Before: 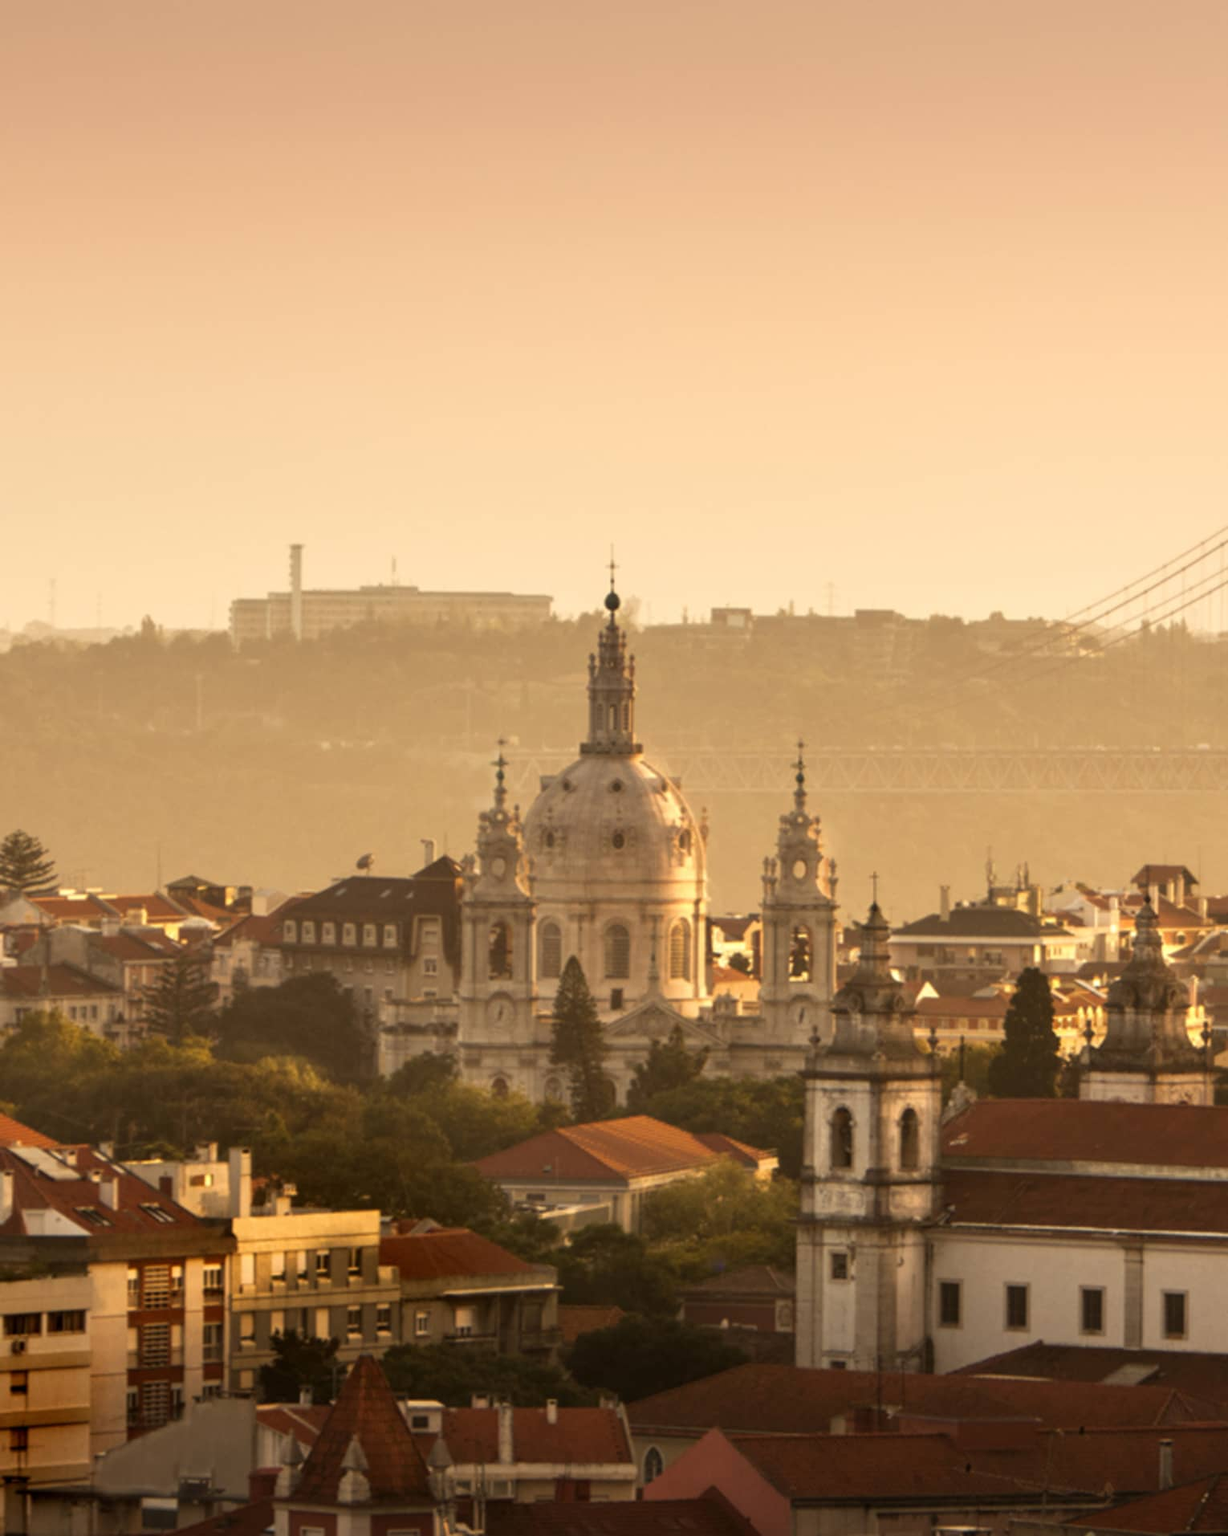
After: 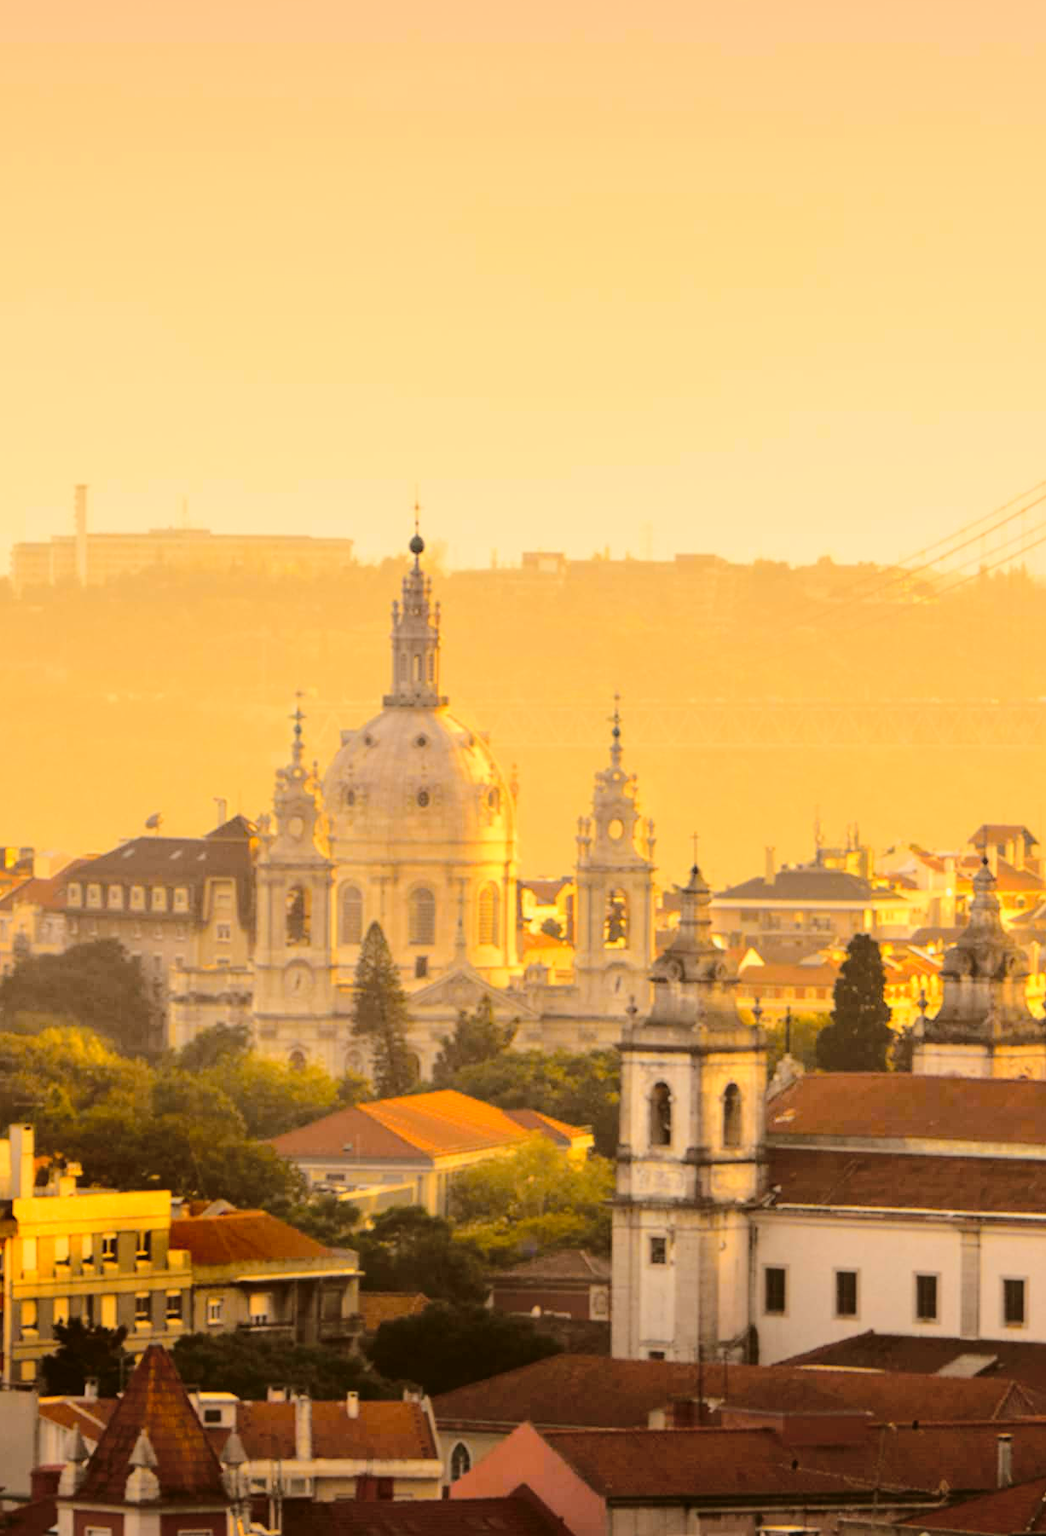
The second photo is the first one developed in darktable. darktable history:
tone curve: curves: ch0 [(0, 0.011) (0.104, 0.085) (0.236, 0.234) (0.398, 0.507) (0.498, 0.621) (0.65, 0.757) (0.835, 0.883) (1, 0.961)]; ch1 [(0, 0) (0.353, 0.344) (0.43, 0.401) (0.479, 0.476) (0.502, 0.502) (0.54, 0.542) (0.602, 0.613) (0.638, 0.668) (0.693, 0.727) (1, 1)]; ch2 [(0, 0) (0.34, 0.314) (0.434, 0.43) (0.5, 0.506) (0.521, 0.54) (0.54, 0.56) (0.595, 0.613) (0.644, 0.729) (1, 1)], color space Lab, independent channels, preserve colors none
crop and rotate: left 17.959%, top 5.771%, right 1.742%
contrast brightness saturation: brightness 0.13
